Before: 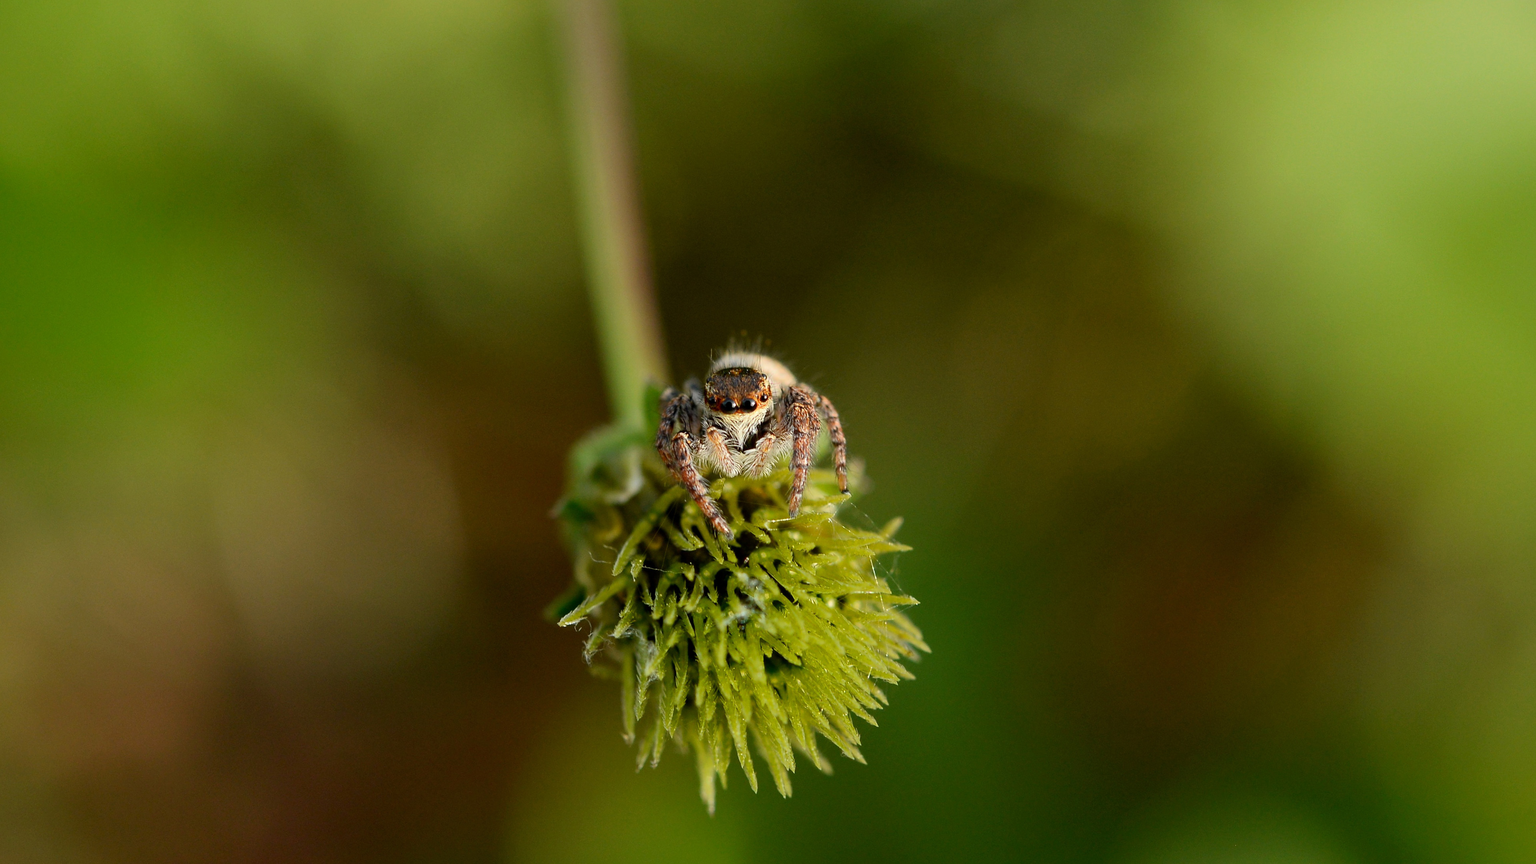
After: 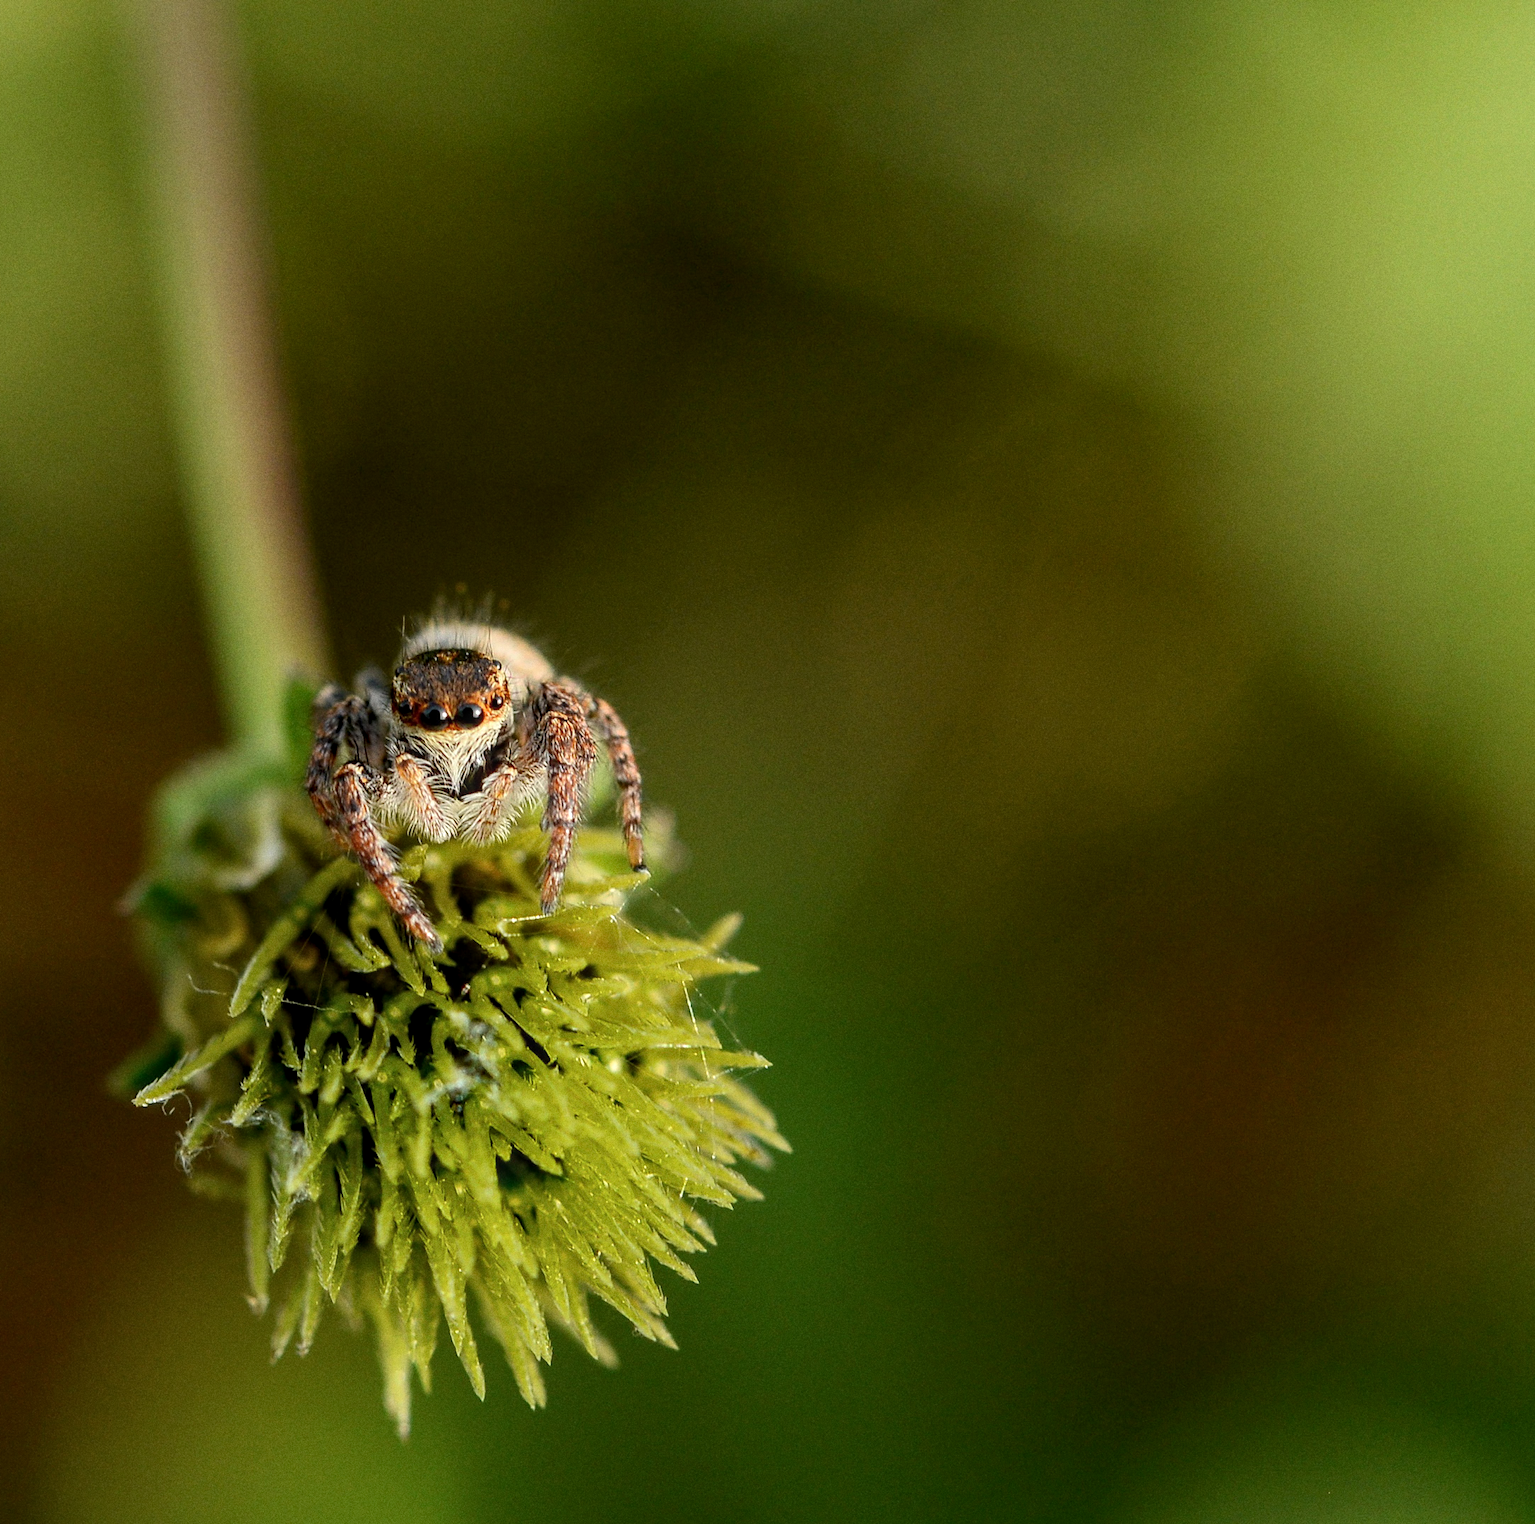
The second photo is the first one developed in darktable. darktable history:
local contrast: detail 130%
grain: coarseness 0.09 ISO
crop: left 31.458%, top 0%, right 11.876%
